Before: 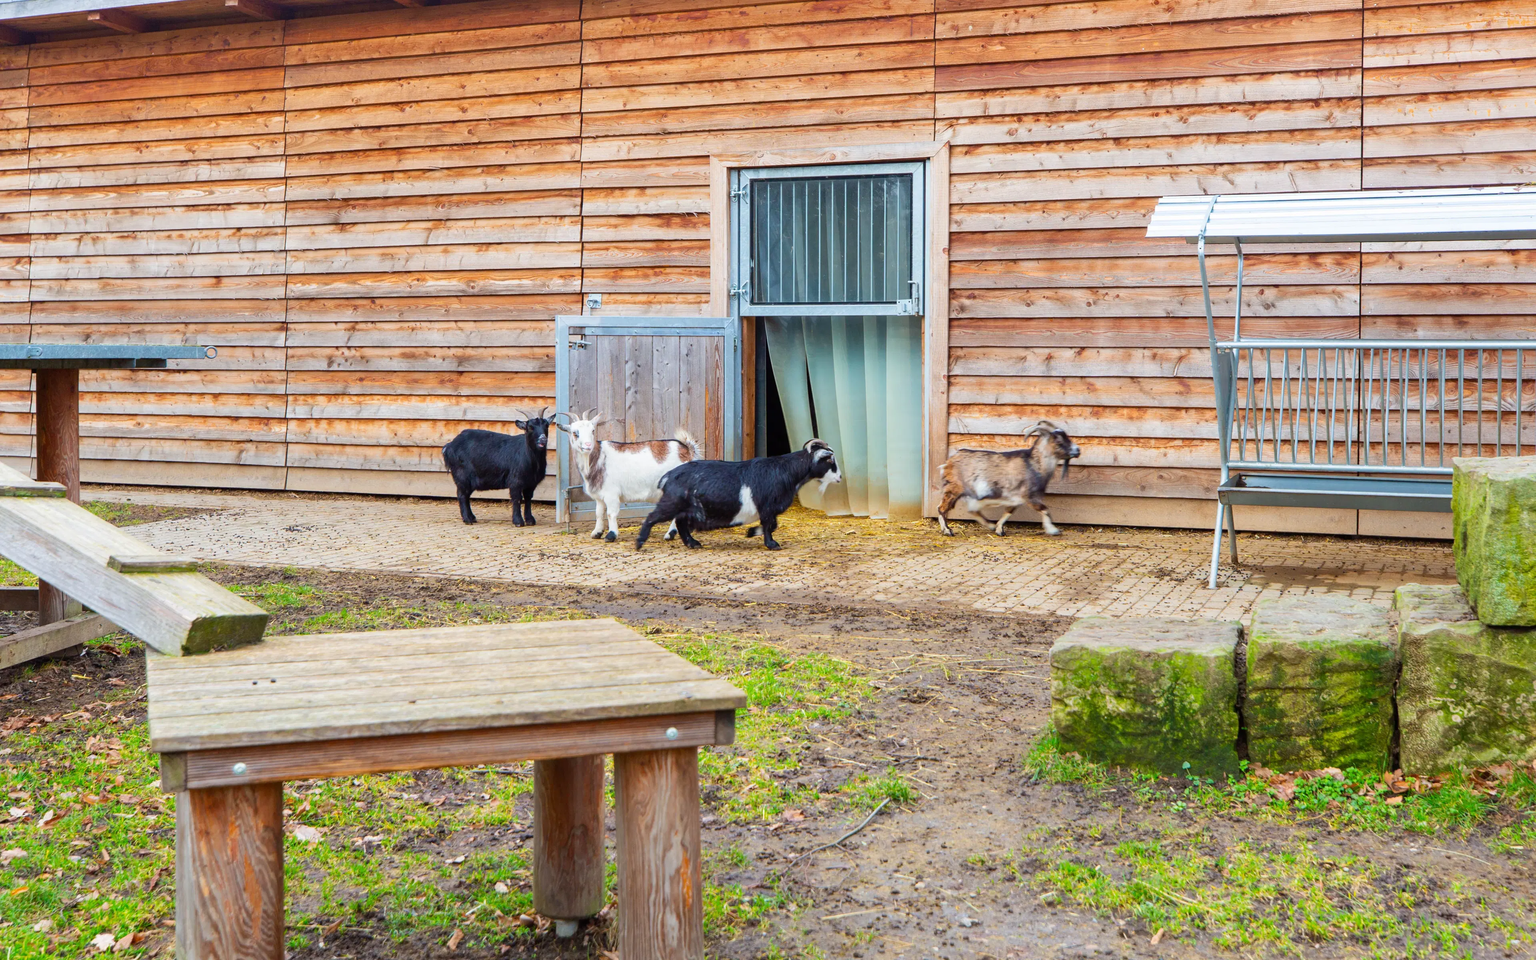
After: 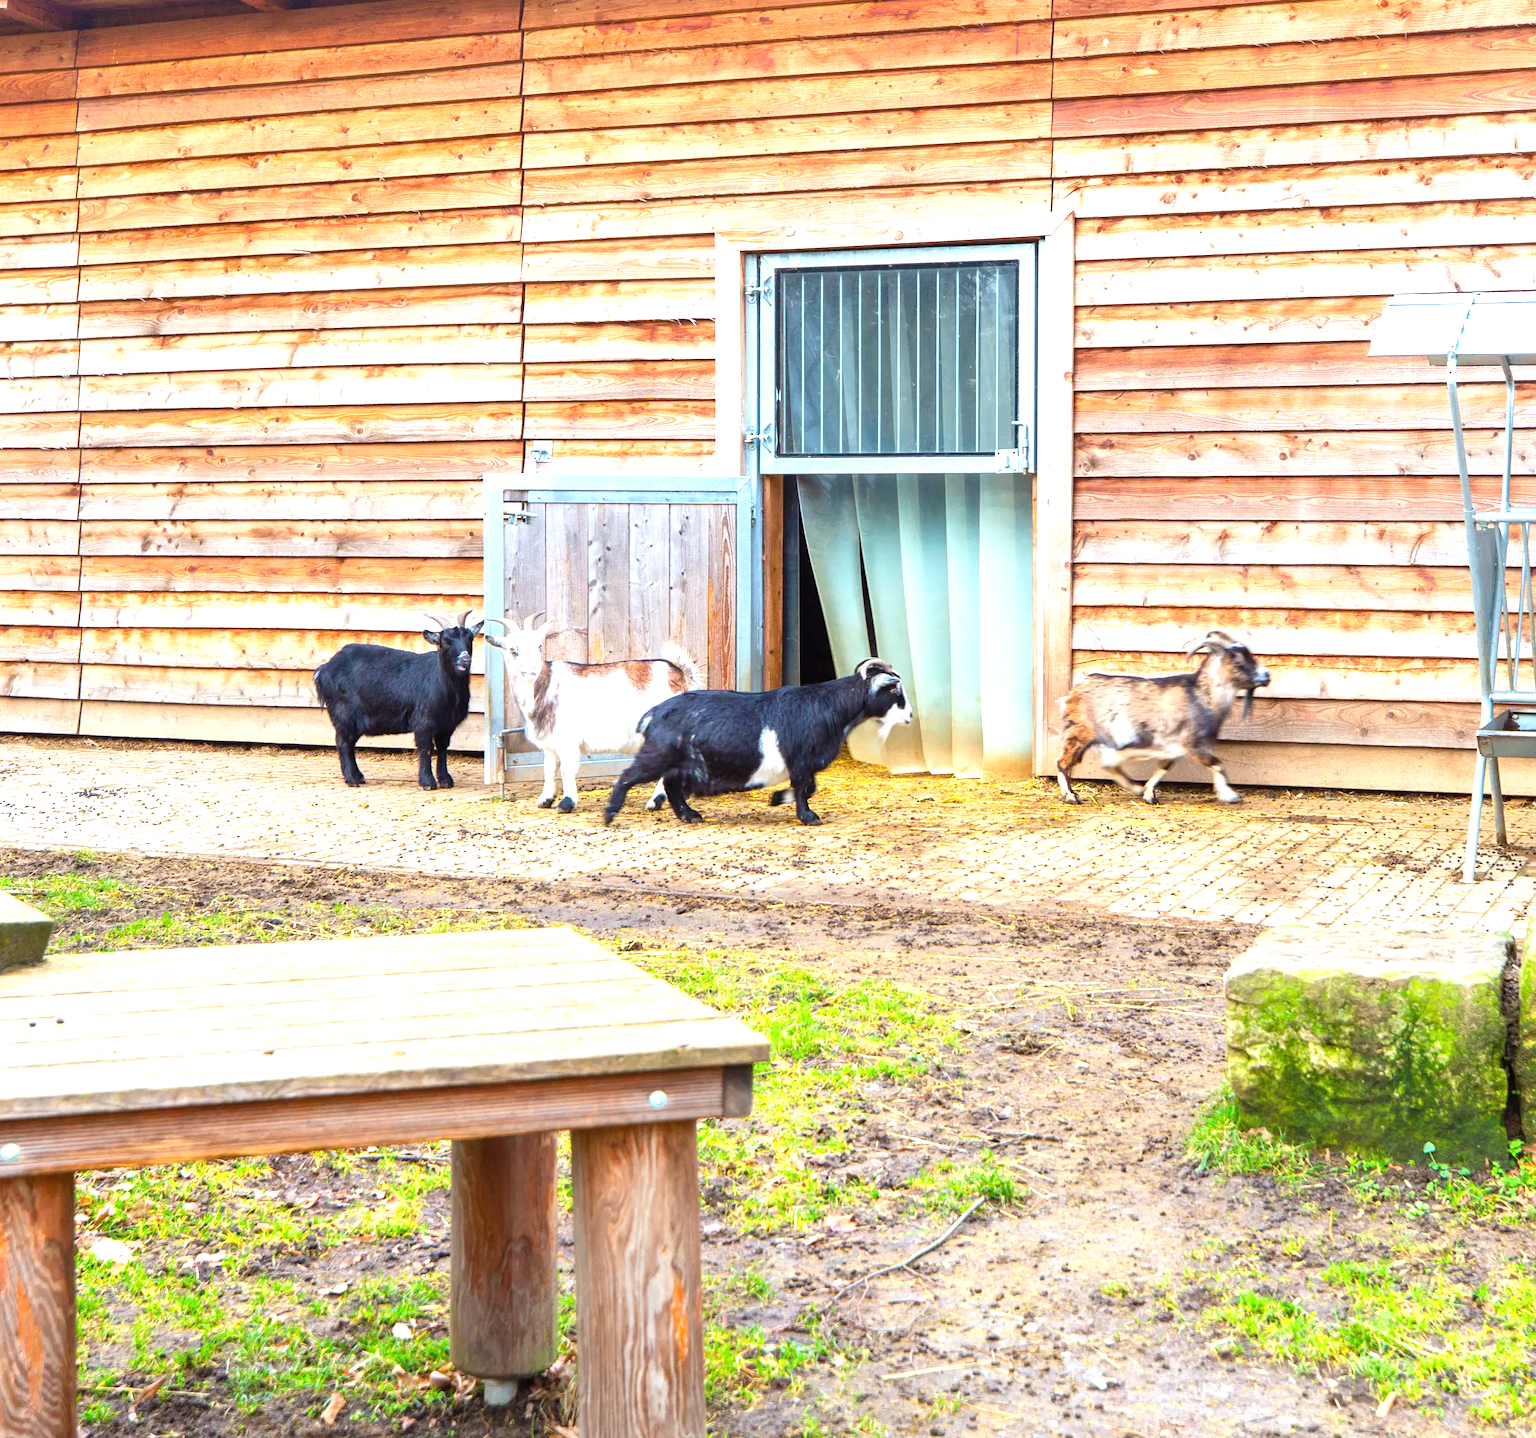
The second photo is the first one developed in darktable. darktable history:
exposure: black level correction 0, exposure 1.001 EV, compensate highlight preservation false
crop and rotate: left 15.205%, right 18.095%
